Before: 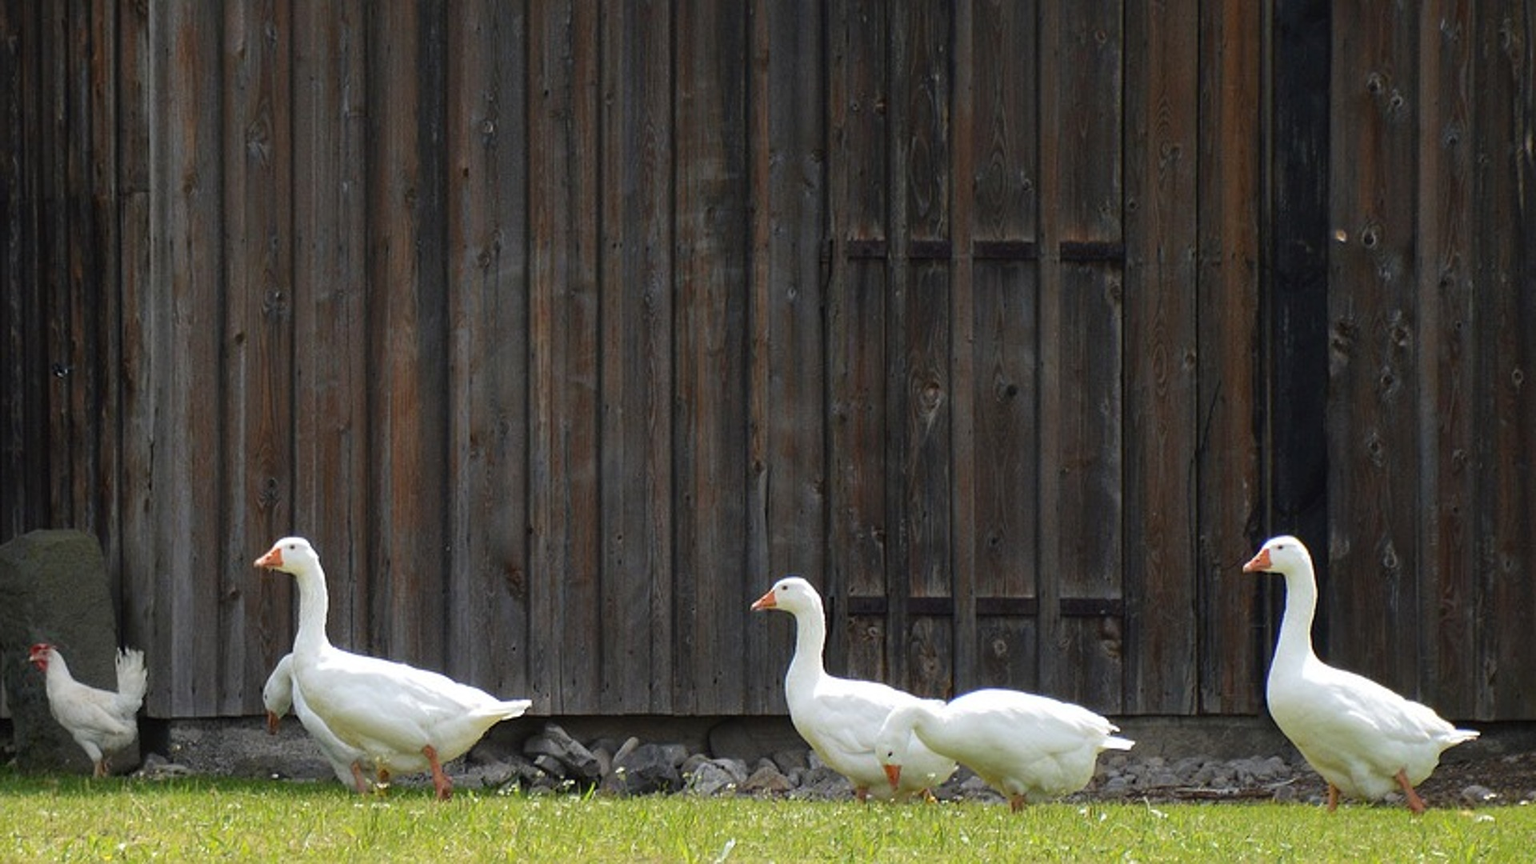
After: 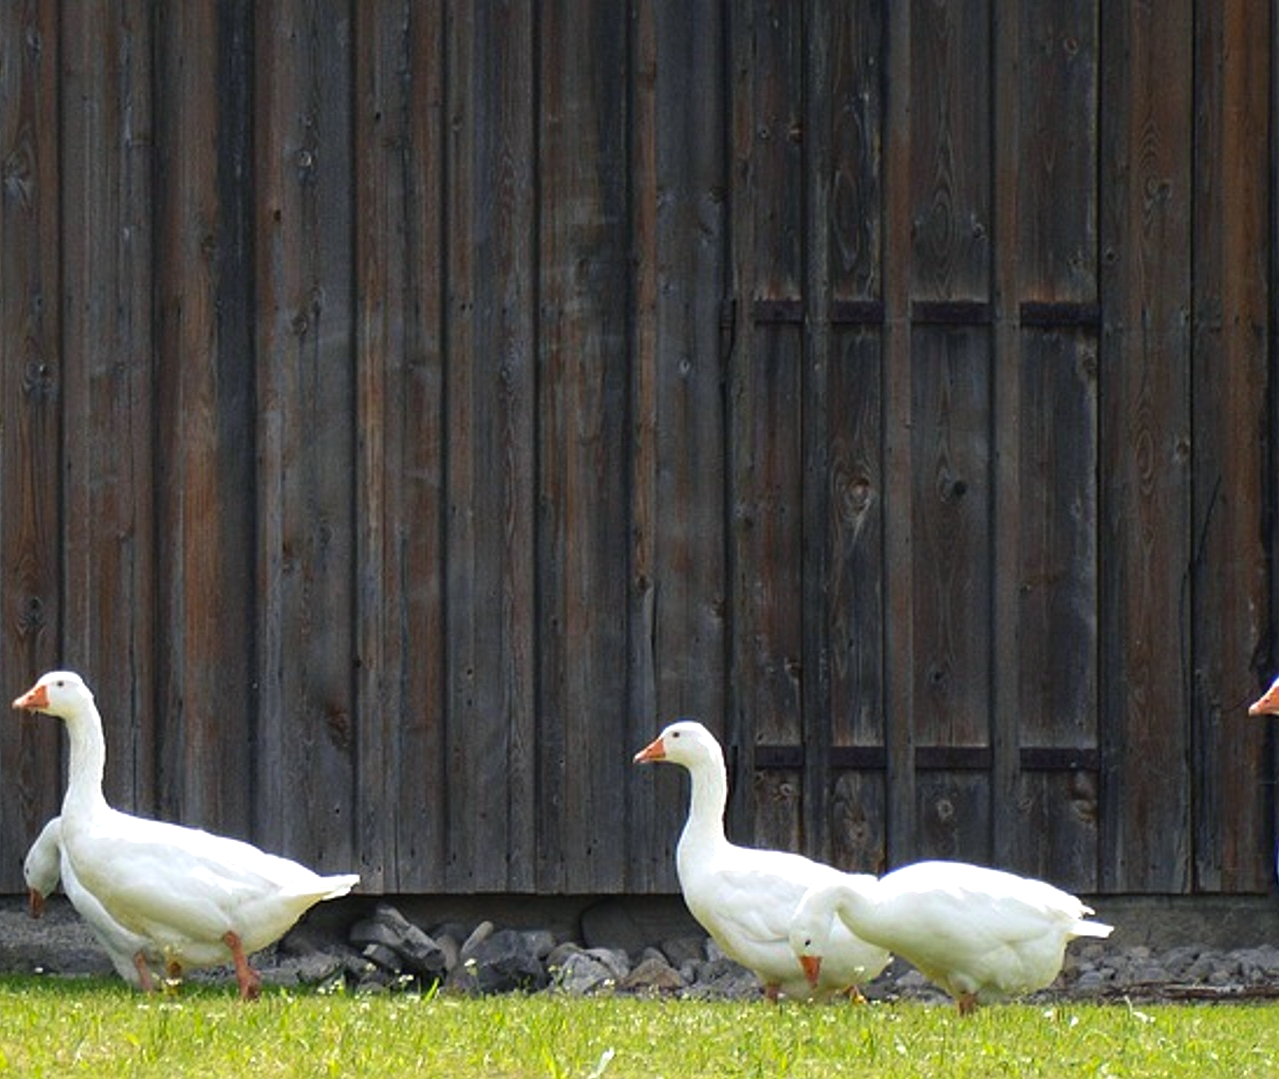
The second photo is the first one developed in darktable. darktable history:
crop and rotate: left 15.913%, right 17.425%
color balance rgb: shadows lift › chroma 4.117%, shadows lift › hue 255.04°, perceptual saturation grading › global saturation -0.137%, perceptual brilliance grading › highlights 9.687%, perceptual brilliance grading › mid-tones 5.224%, global vibrance 20%
